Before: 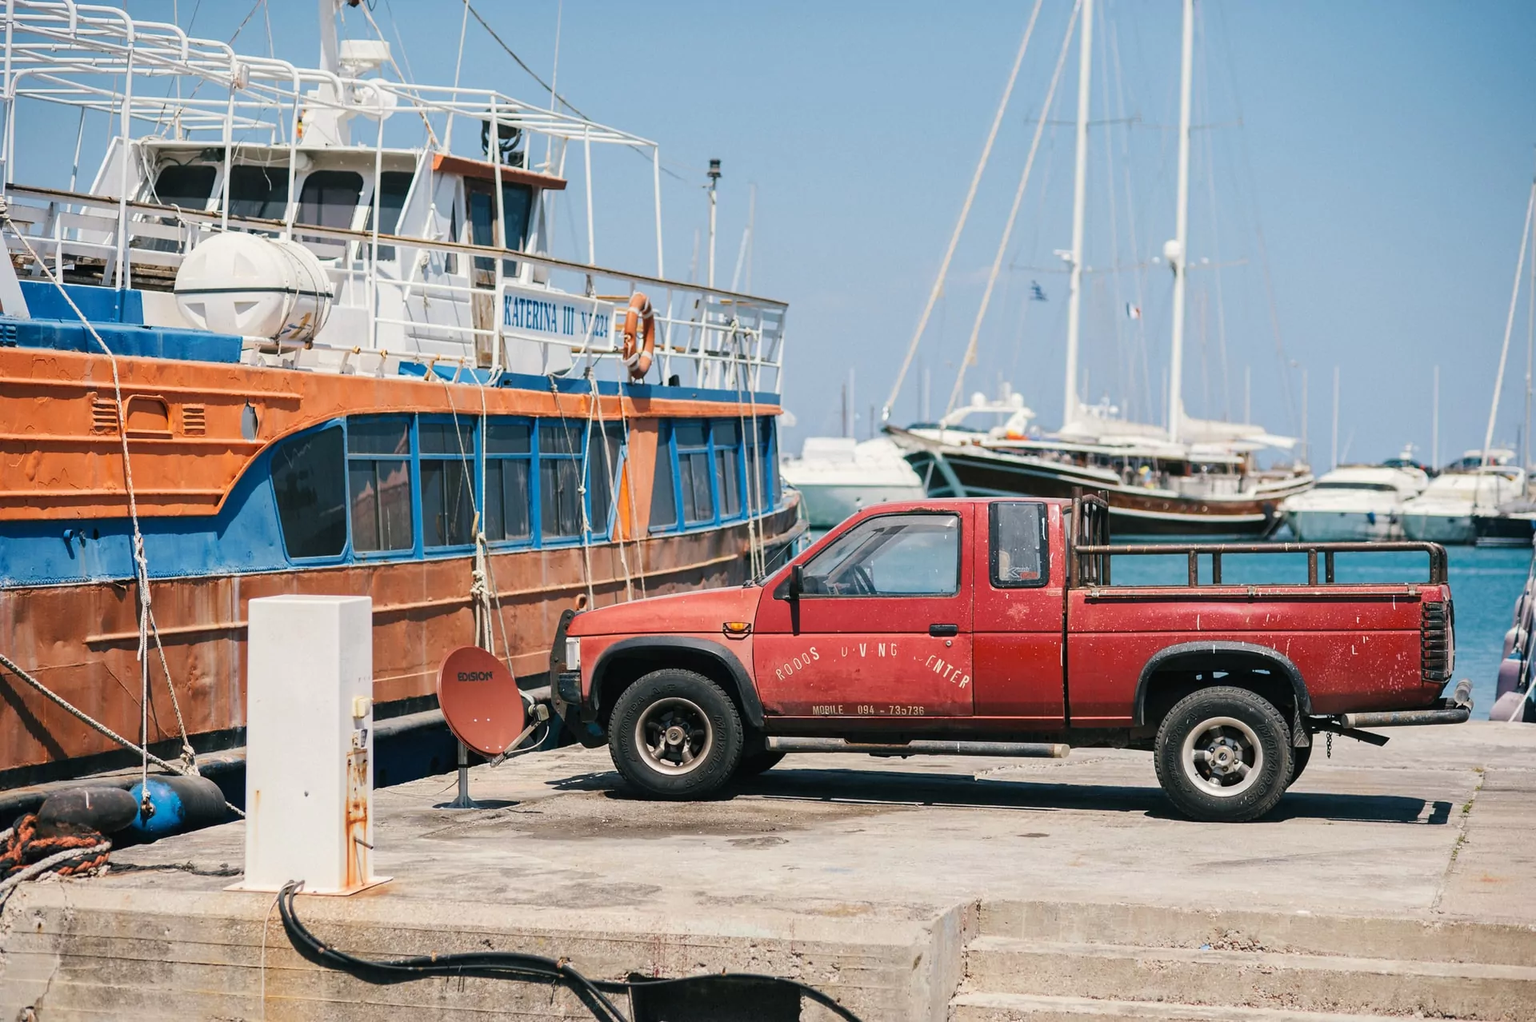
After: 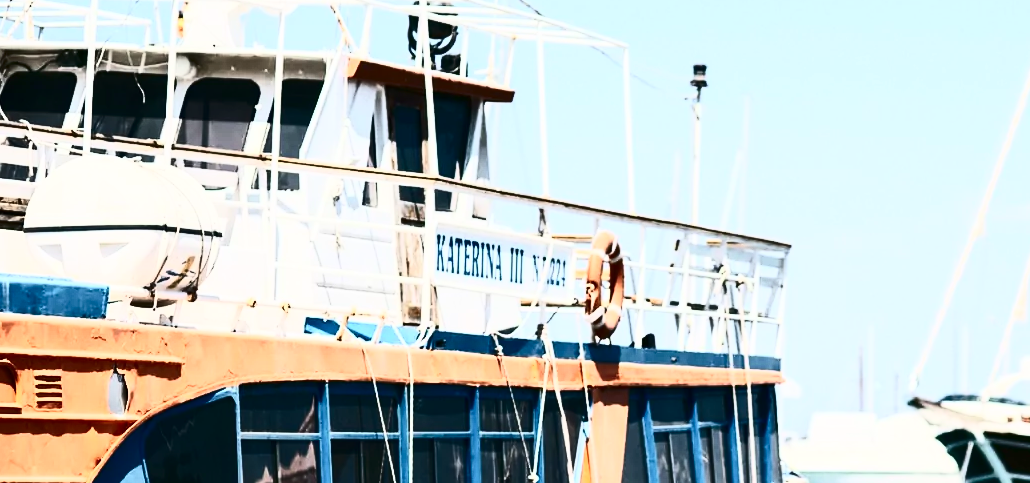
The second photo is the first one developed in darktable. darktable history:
contrast brightness saturation: contrast 0.93, brightness 0.2
crop: left 10.121%, top 10.631%, right 36.218%, bottom 51.526%
